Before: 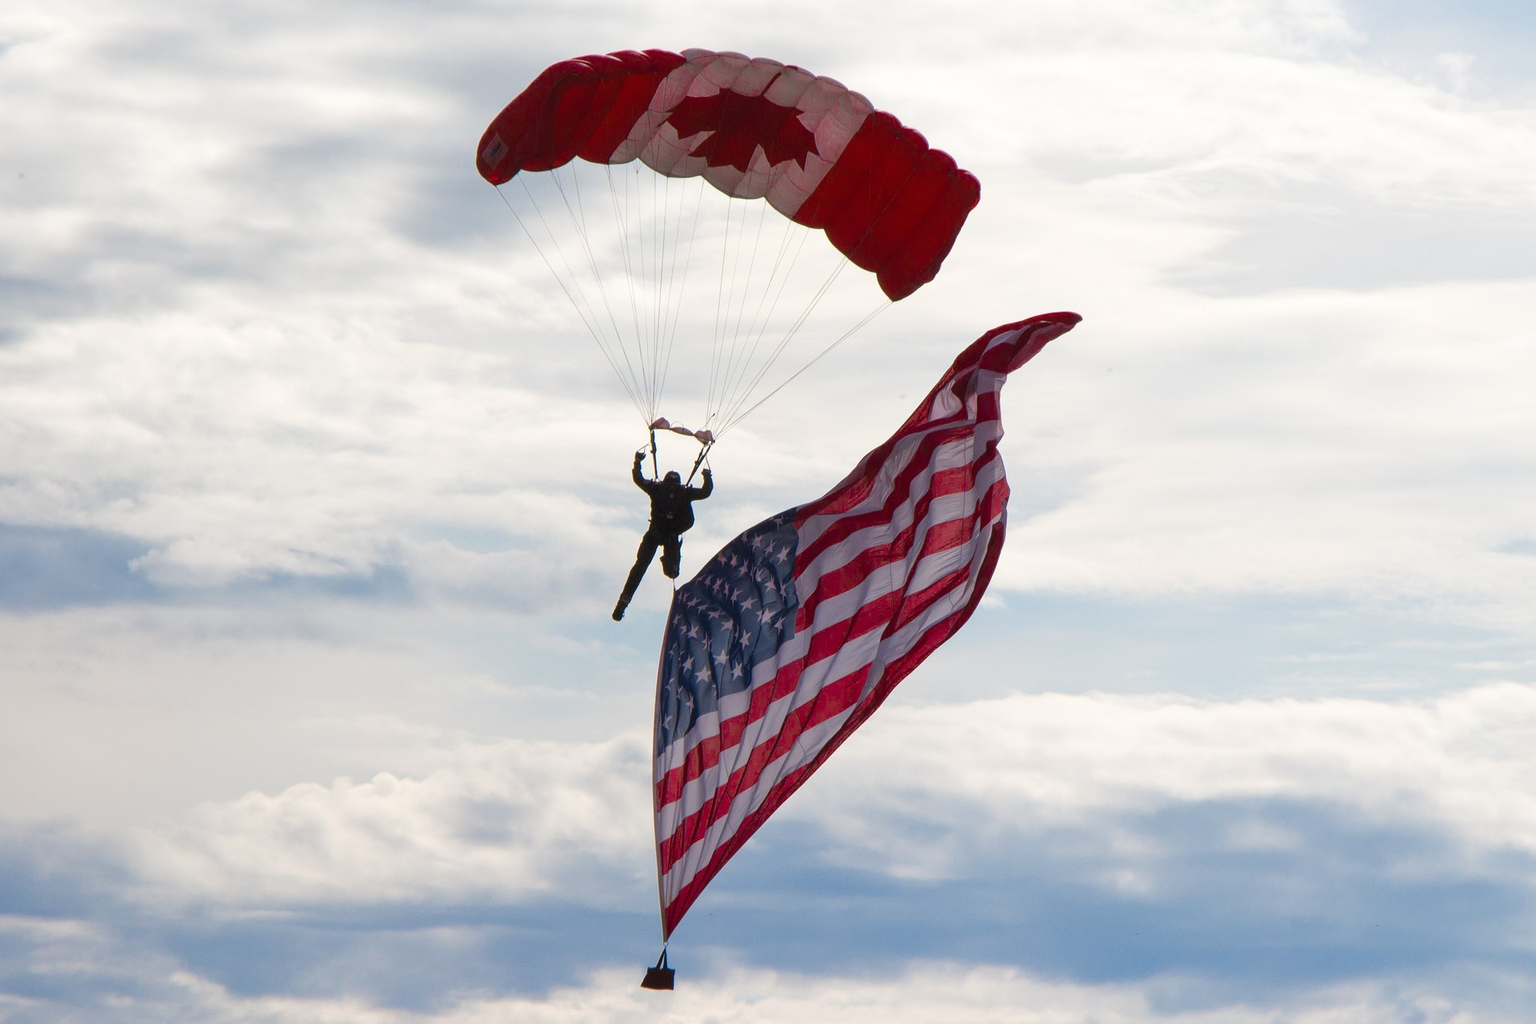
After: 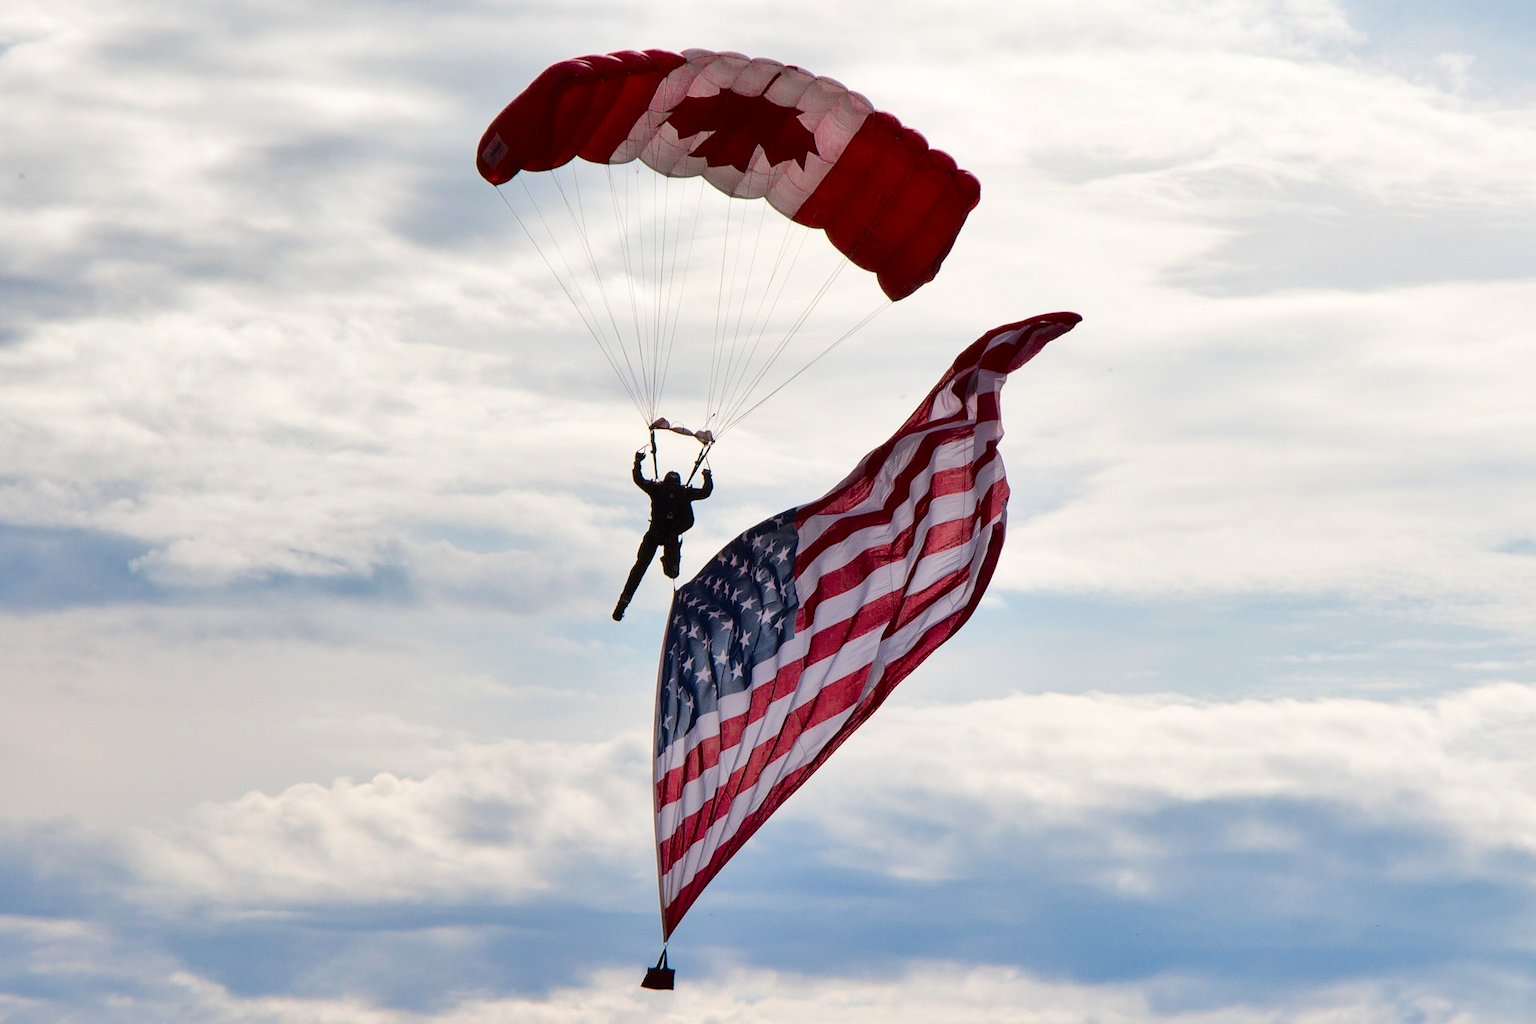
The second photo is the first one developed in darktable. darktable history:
tone curve: curves: ch0 [(0, 0) (0.003, 0.013) (0.011, 0.012) (0.025, 0.011) (0.044, 0.016) (0.069, 0.029) (0.1, 0.045) (0.136, 0.074) (0.177, 0.123) (0.224, 0.207) (0.277, 0.313) (0.335, 0.414) (0.399, 0.509) (0.468, 0.599) (0.543, 0.663) (0.623, 0.728) (0.709, 0.79) (0.801, 0.854) (0.898, 0.925) (1, 1)], color space Lab, independent channels, preserve colors none
shadows and highlights: soften with gaussian
